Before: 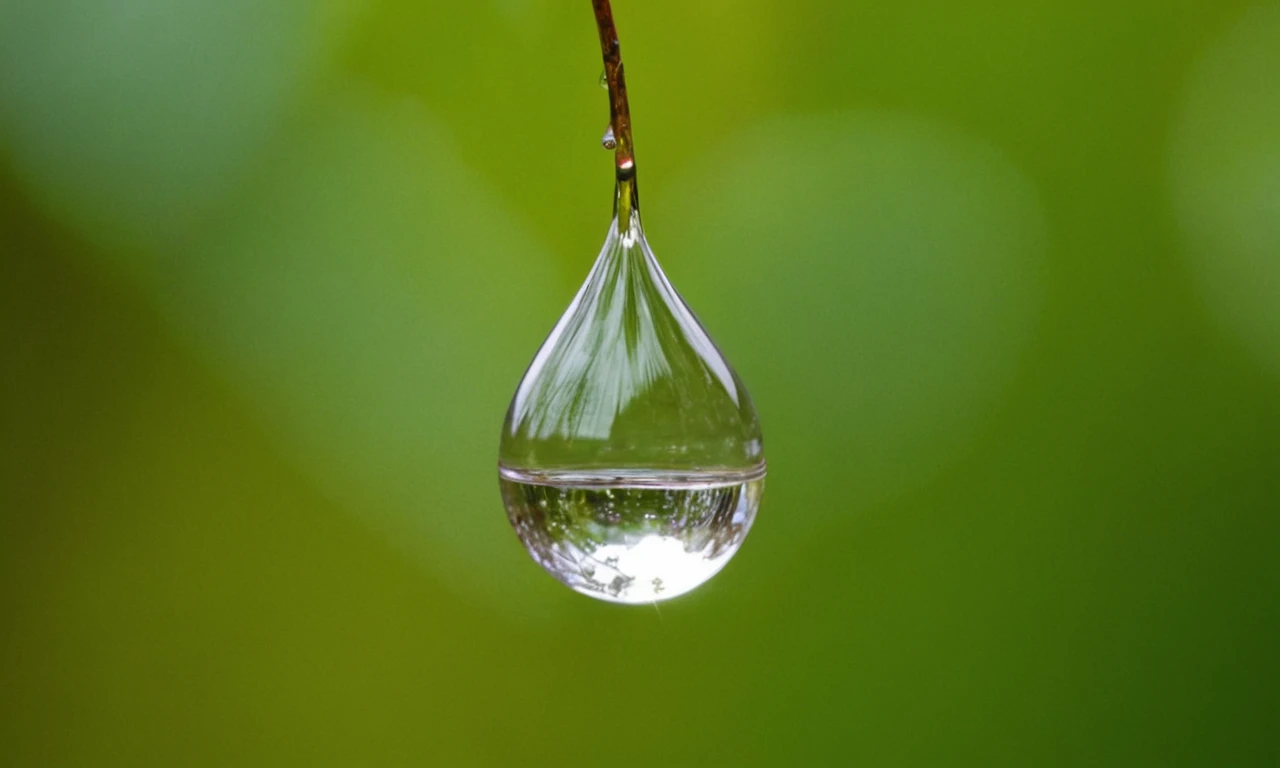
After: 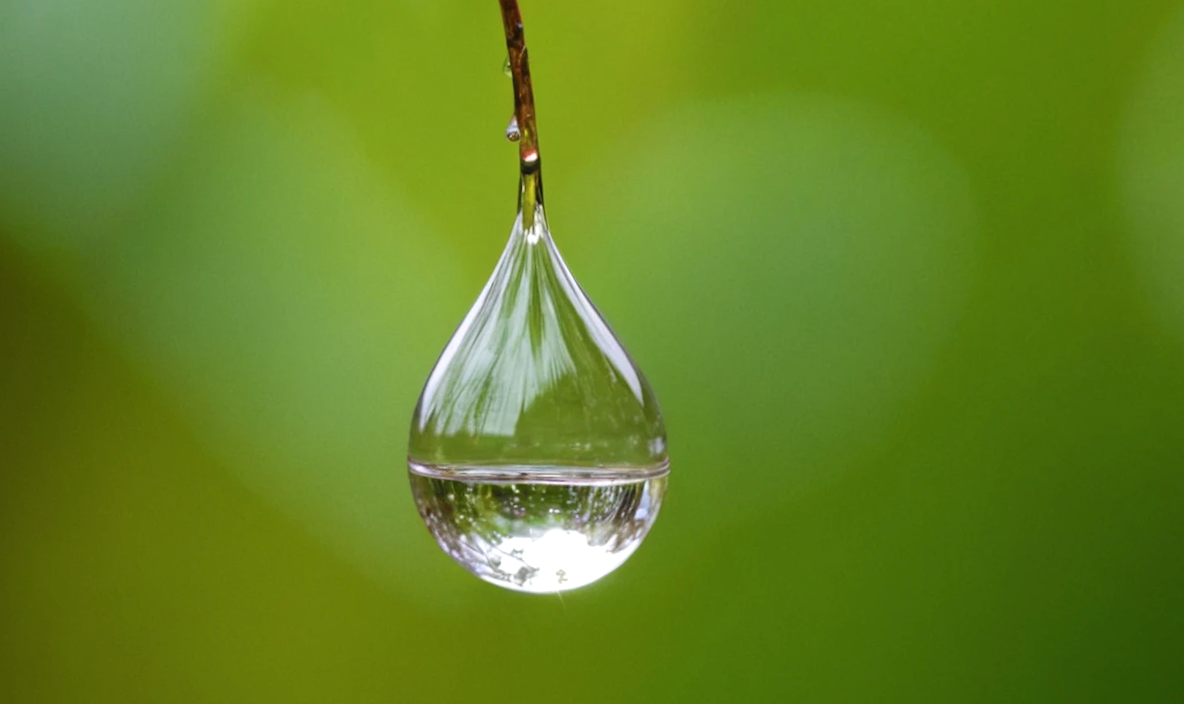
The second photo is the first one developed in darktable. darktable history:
crop: left 1.743%, right 0.268%, bottom 2.011%
shadows and highlights: shadows -21.3, highlights 100, soften with gaussian
rotate and perspective: rotation 0.062°, lens shift (vertical) 0.115, lens shift (horizontal) -0.133, crop left 0.047, crop right 0.94, crop top 0.061, crop bottom 0.94
exposure: exposure 0.197 EV, compensate highlight preservation false
